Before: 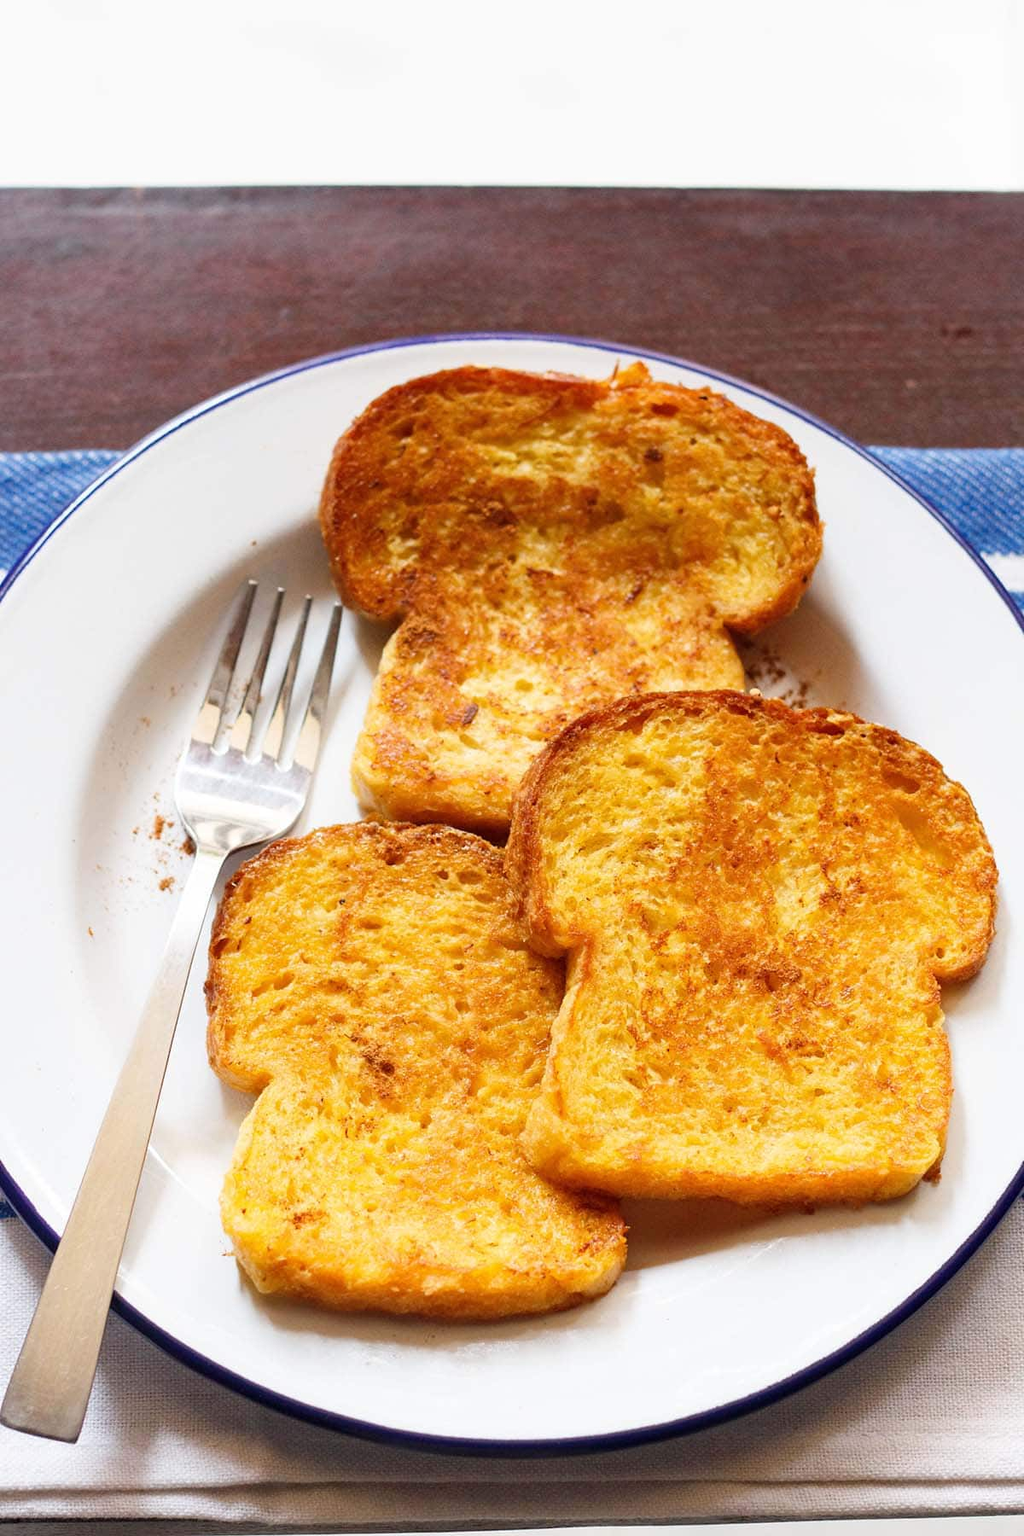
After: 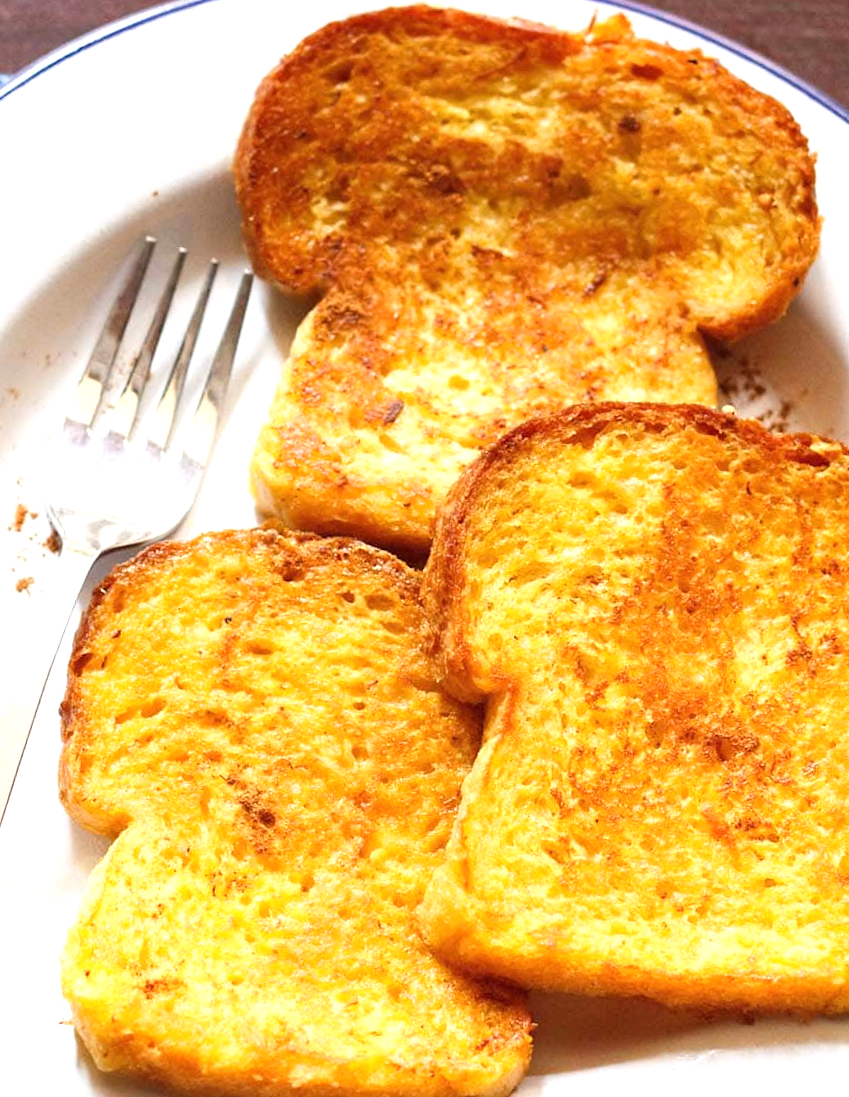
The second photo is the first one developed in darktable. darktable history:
exposure: black level correction 0, exposure 0.498 EV, compensate highlight preservation false
crop and rotate: angle -4.1°, left 9.744%, top 20.675%, right 12.093%, bottom 11.945%
